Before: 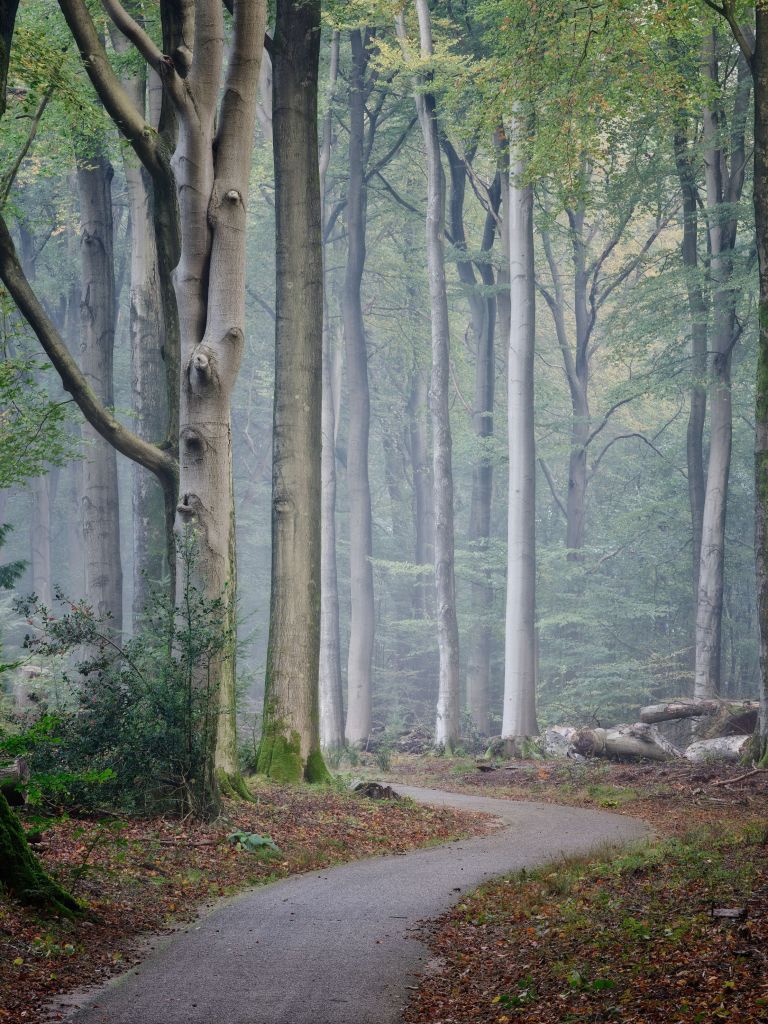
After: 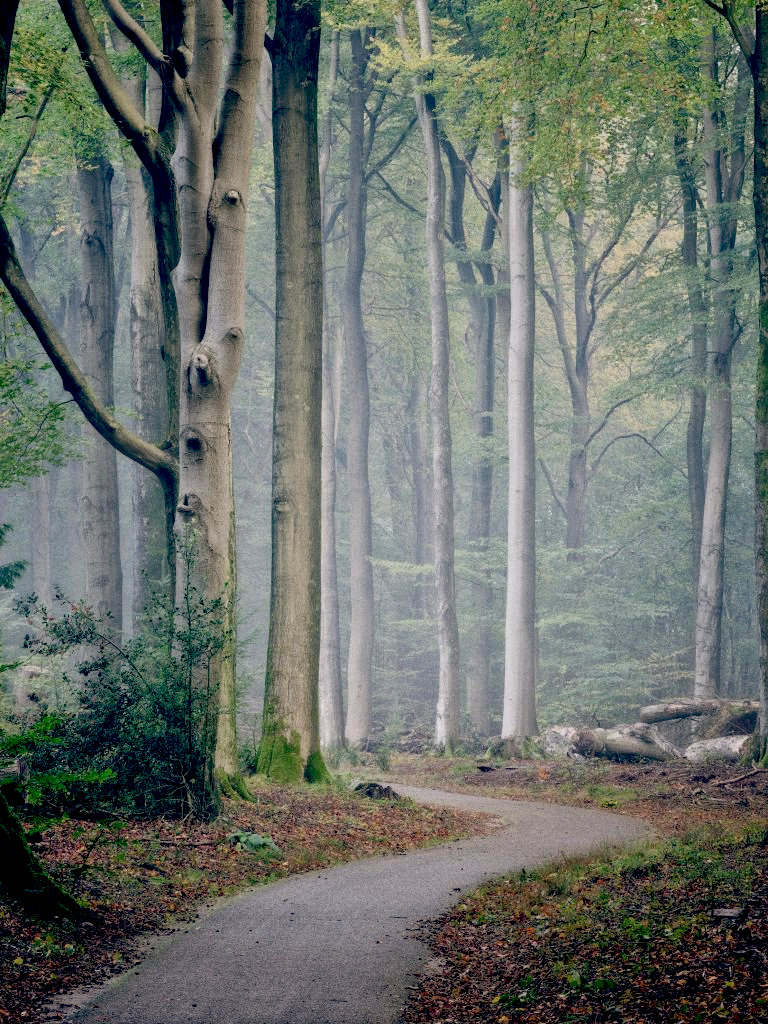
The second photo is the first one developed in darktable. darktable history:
color balance: lift [0.975, 0.993, 1, 1.015], gamma [1.1, 1, 1, 0.945], gain [1, 1.04, 1, 0.95]
grain: coarseness 0.09 ISO
